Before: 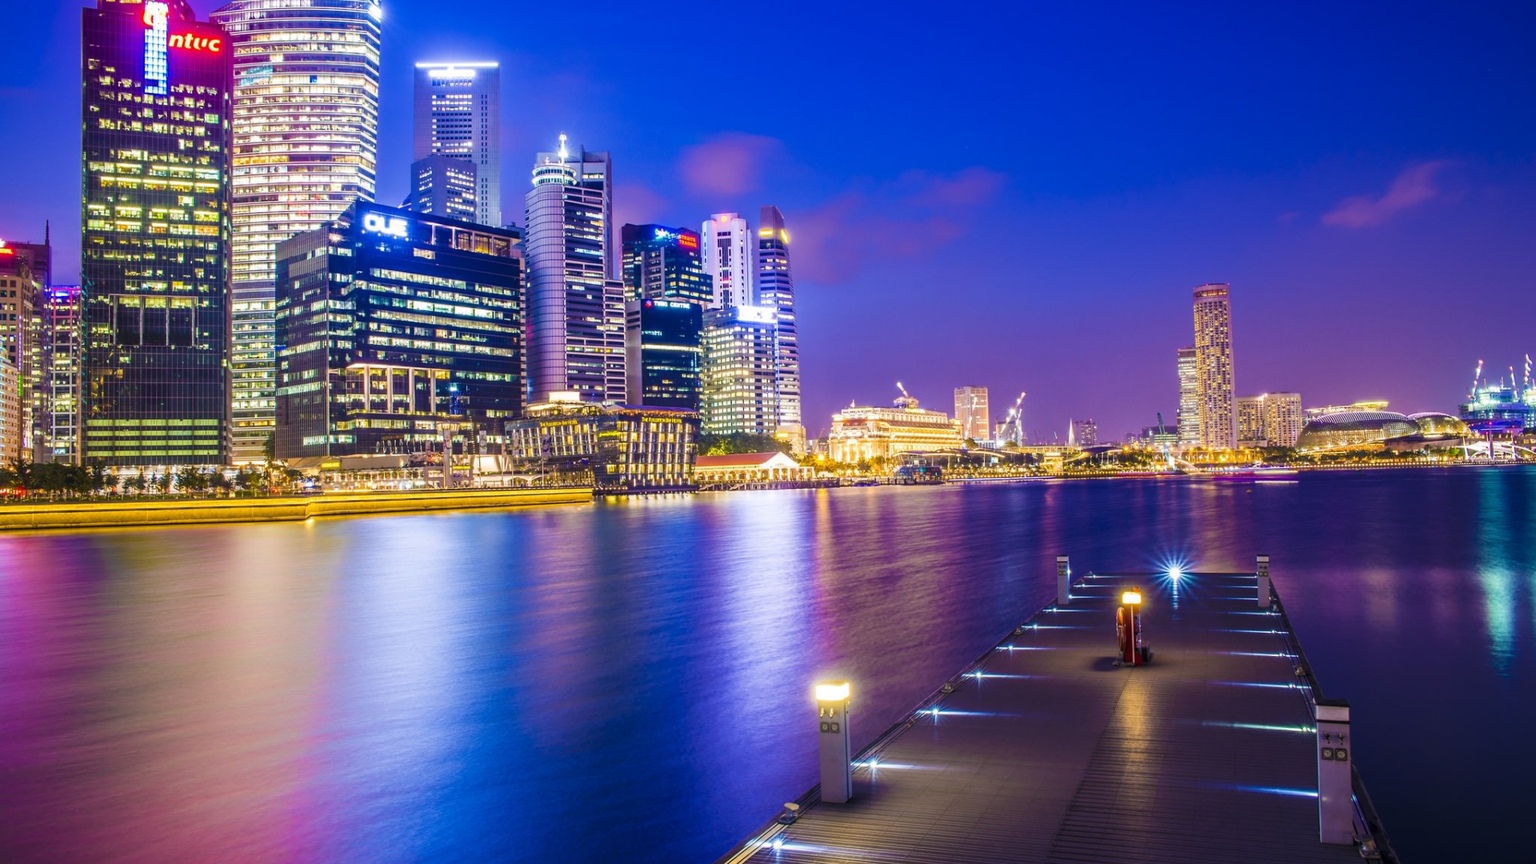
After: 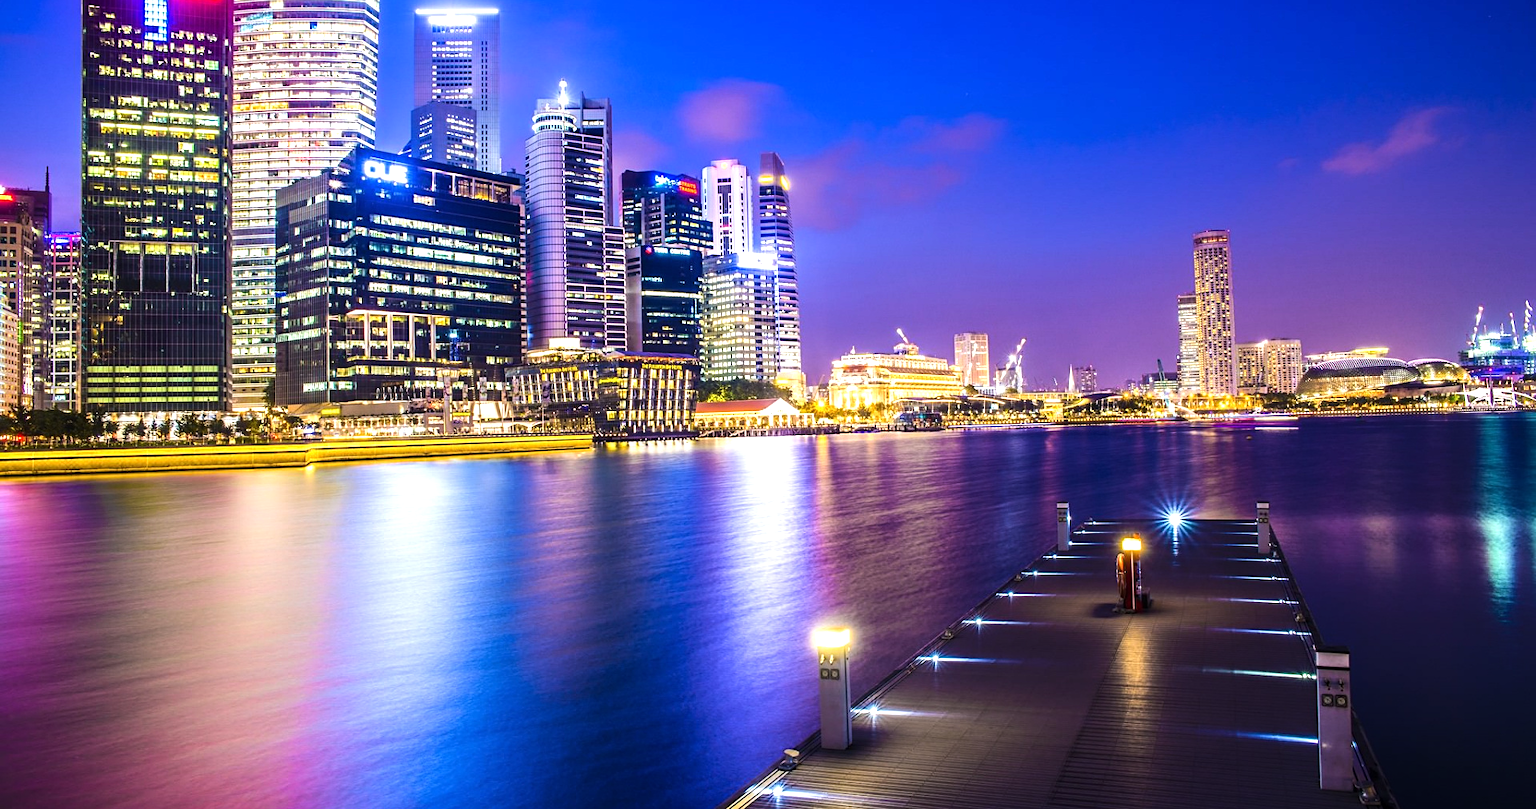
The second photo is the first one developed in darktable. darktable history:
tone equalizer: -8 EV -0.75 EV, -7 EV -0.7 EV, -6 EV -0.6 EV, -5 EV -0.4 EV, -3 EV 0.4 EV, -2 EV 0.6 EV, -1 EV 0.7 EV, +0 EV 0.75 EV, edges refinement/feathering 500, mask exposure compensation -1.57 EV, preserve details no
sharpen: amount 0.2
crop and rotate: top 6.25%
